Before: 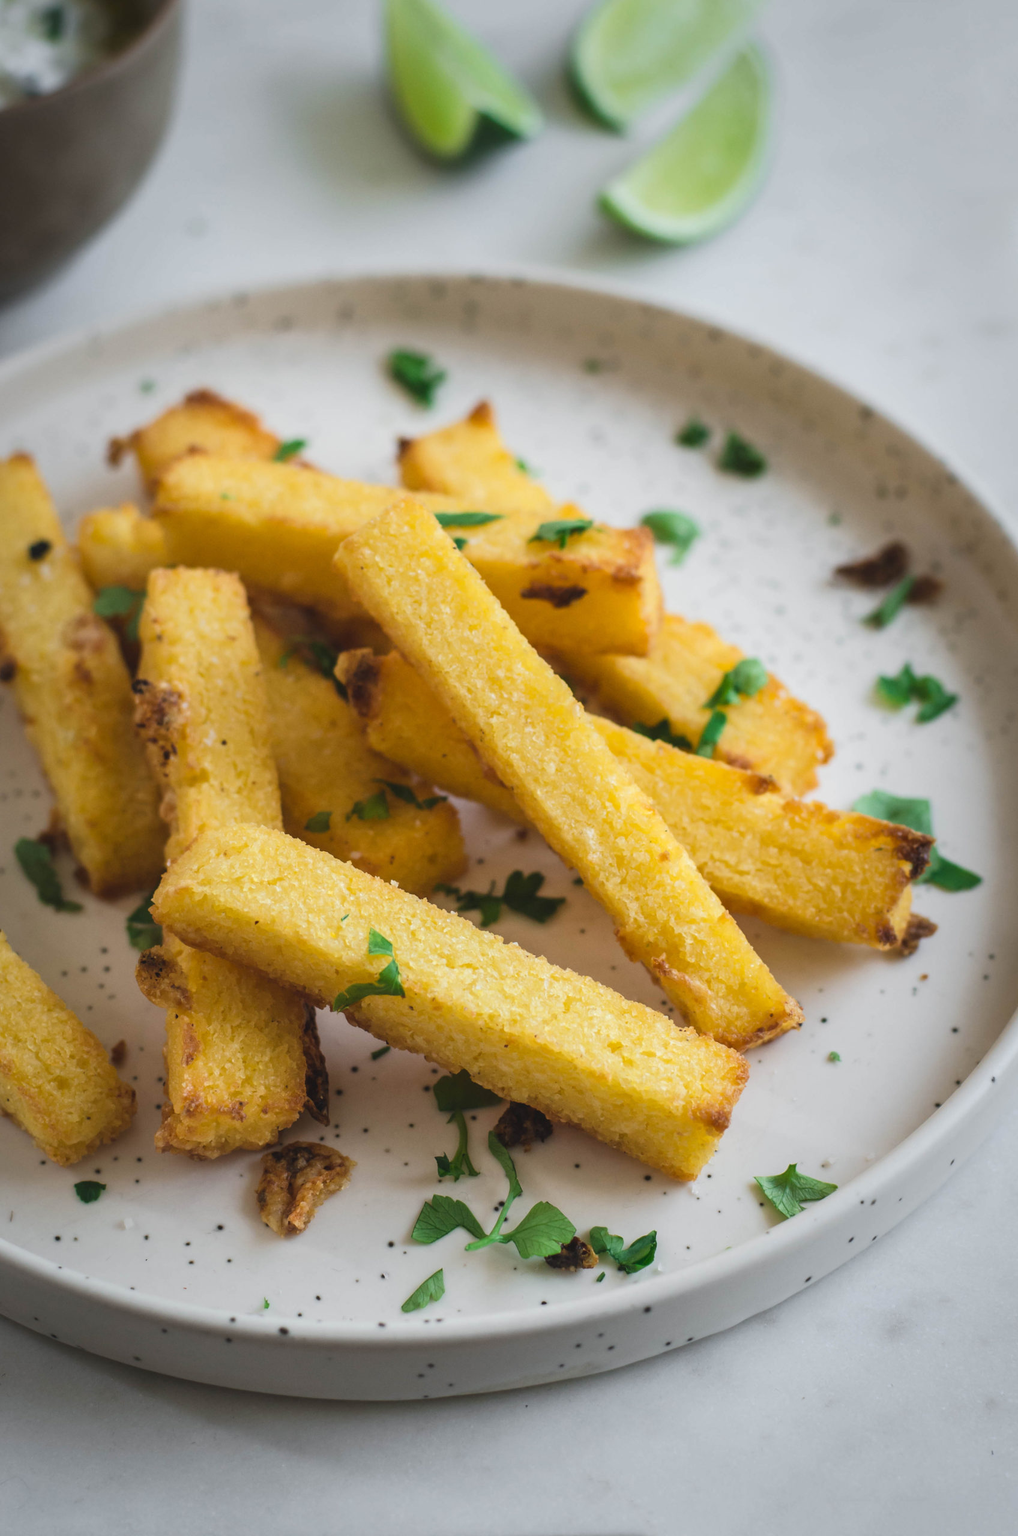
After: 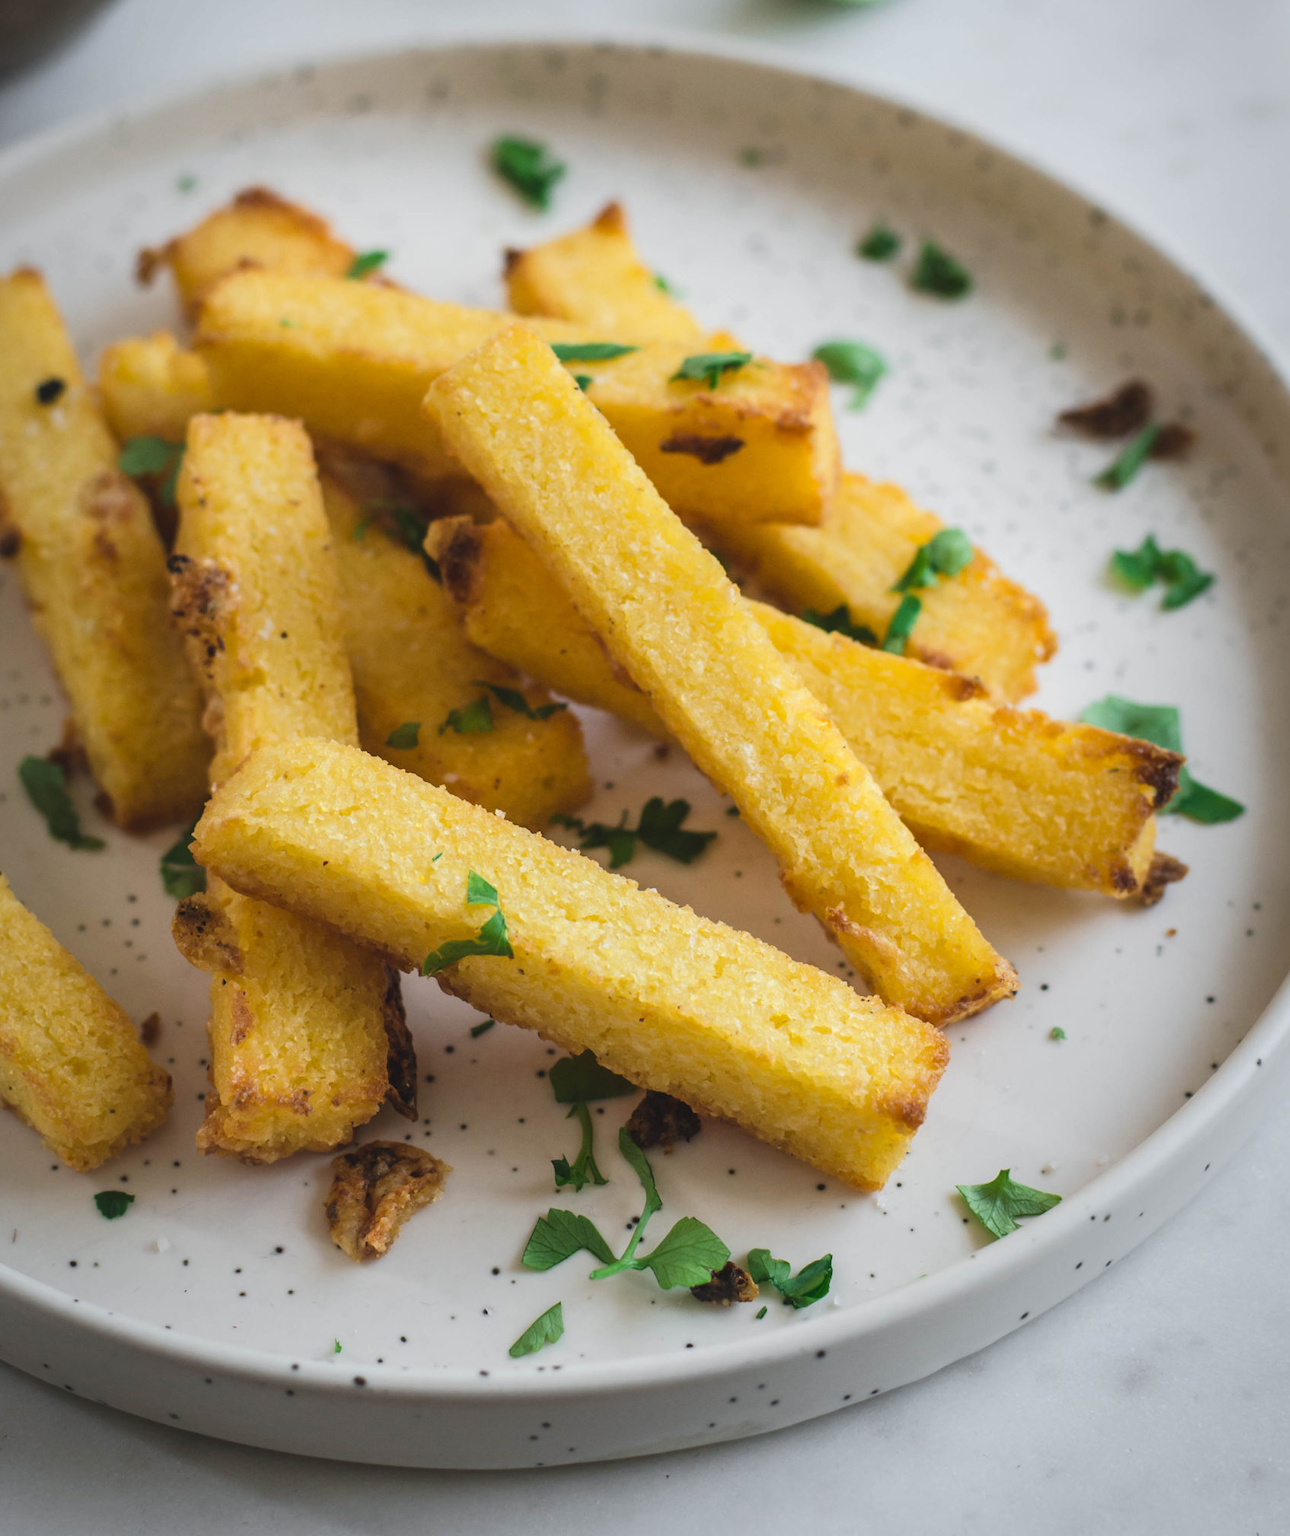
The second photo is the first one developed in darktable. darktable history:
crop and rotate: top 15.76%, bottom 5.365%
